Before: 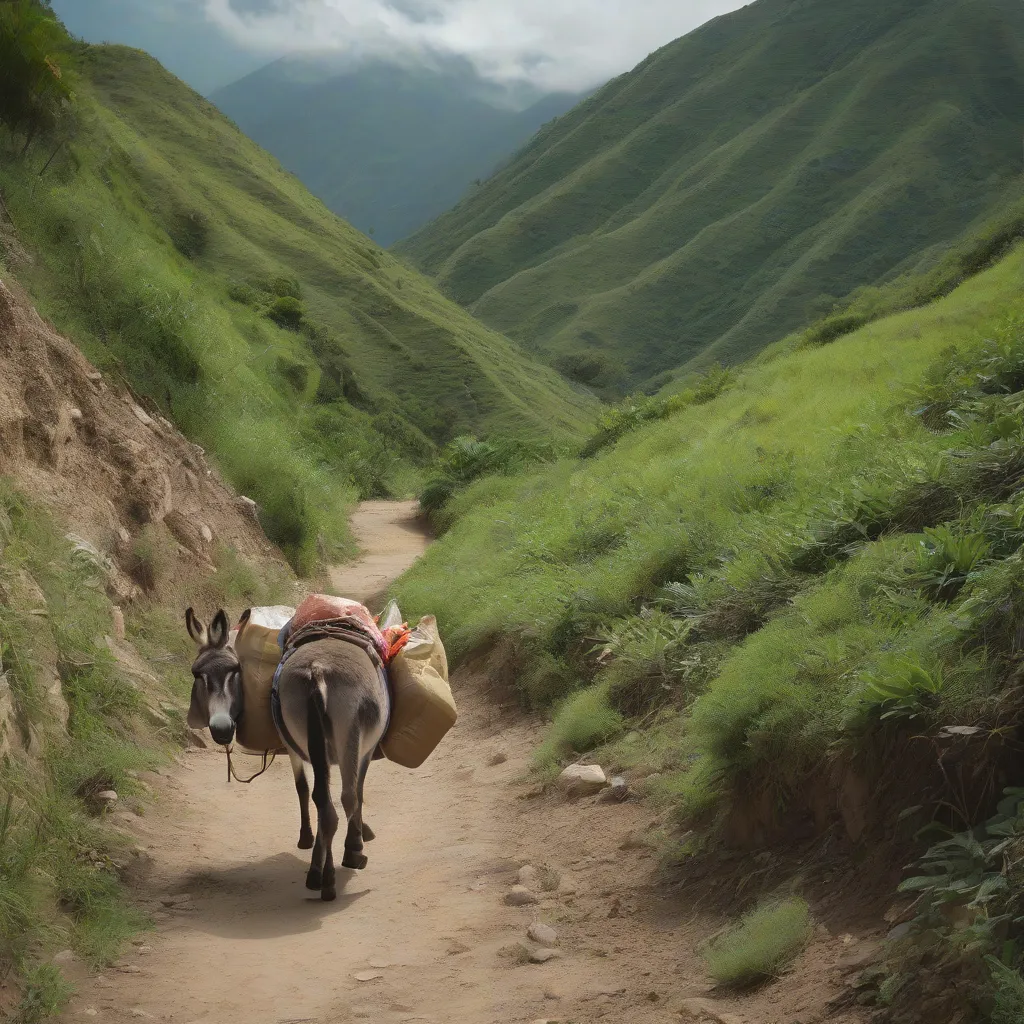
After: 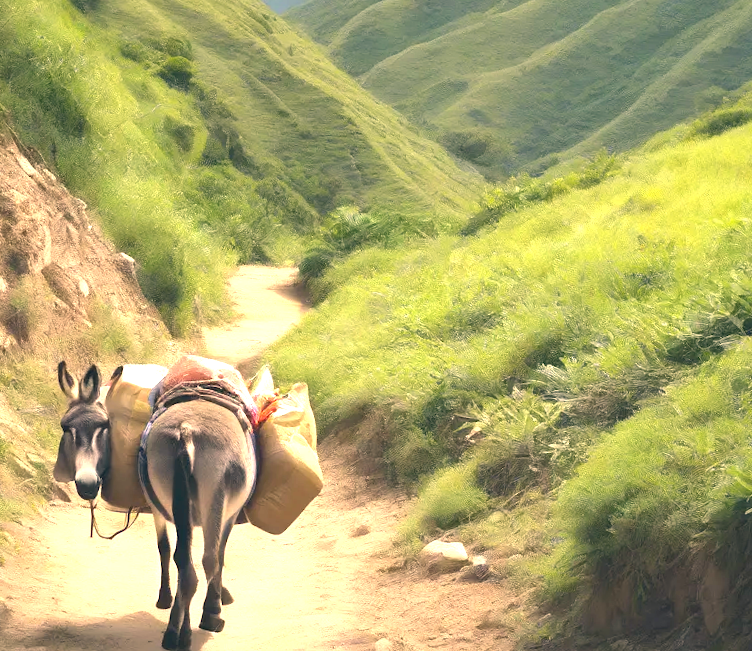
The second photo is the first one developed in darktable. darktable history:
exposure: exposure 1 EV, compensate highlight preservation false
crop and rotate: angle -3.45°, left 9.78%, top 20.562%, right 12.44%, bottom 12.055%
color correction: highlights a* 10.26, highlights b* 14.1, shadows a* -10.32, shadows b* -15
tone equalizer: -8 EV -0.714 EV, -7 EV -0.68 EV, -6 EV -0.598 EV, -5 EV -0.365 EV, -3 EV 0.394 EV, -2 EV 0.6 EV, -1 EV 0.695 EV, +0 EV 0.757 EV, smoothing diameter 24.87%, edges refinement/feathering 7.4, preserve details guided filter
